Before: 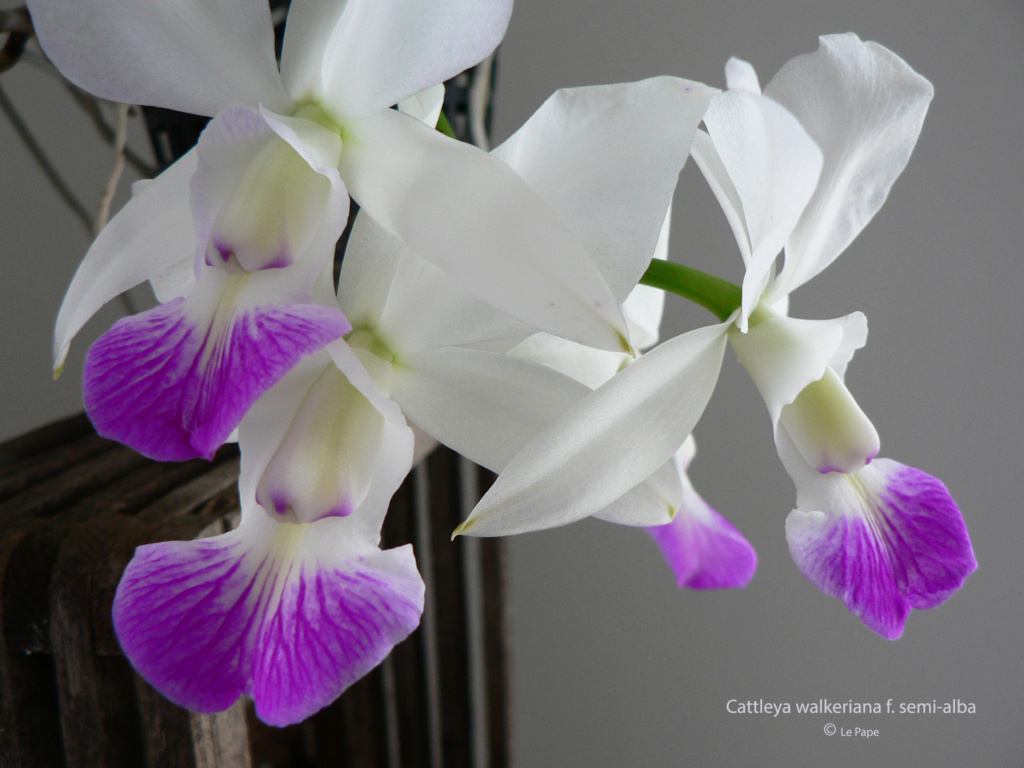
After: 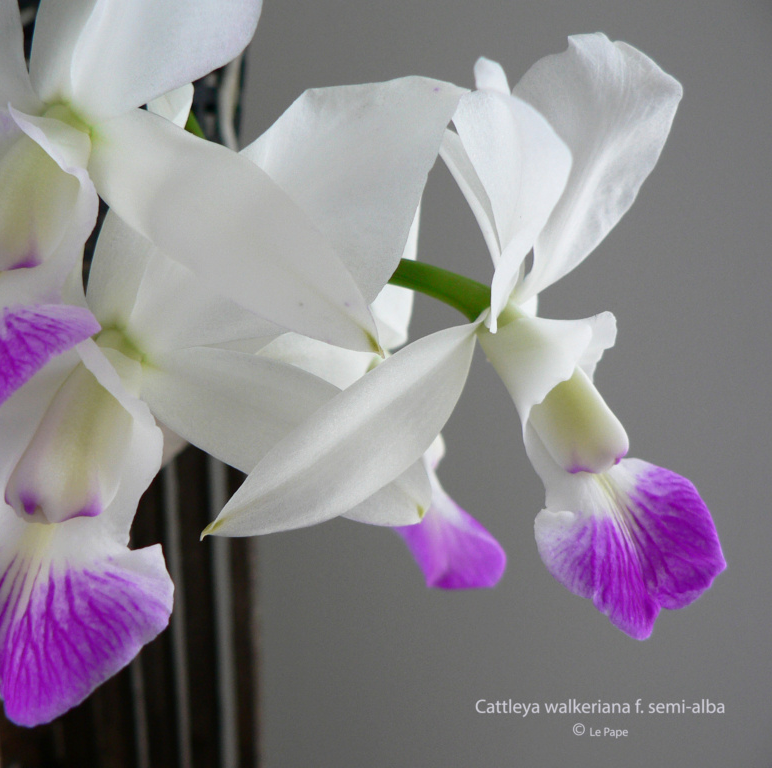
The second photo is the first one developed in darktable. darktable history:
crop and rotate: left 24.593%
